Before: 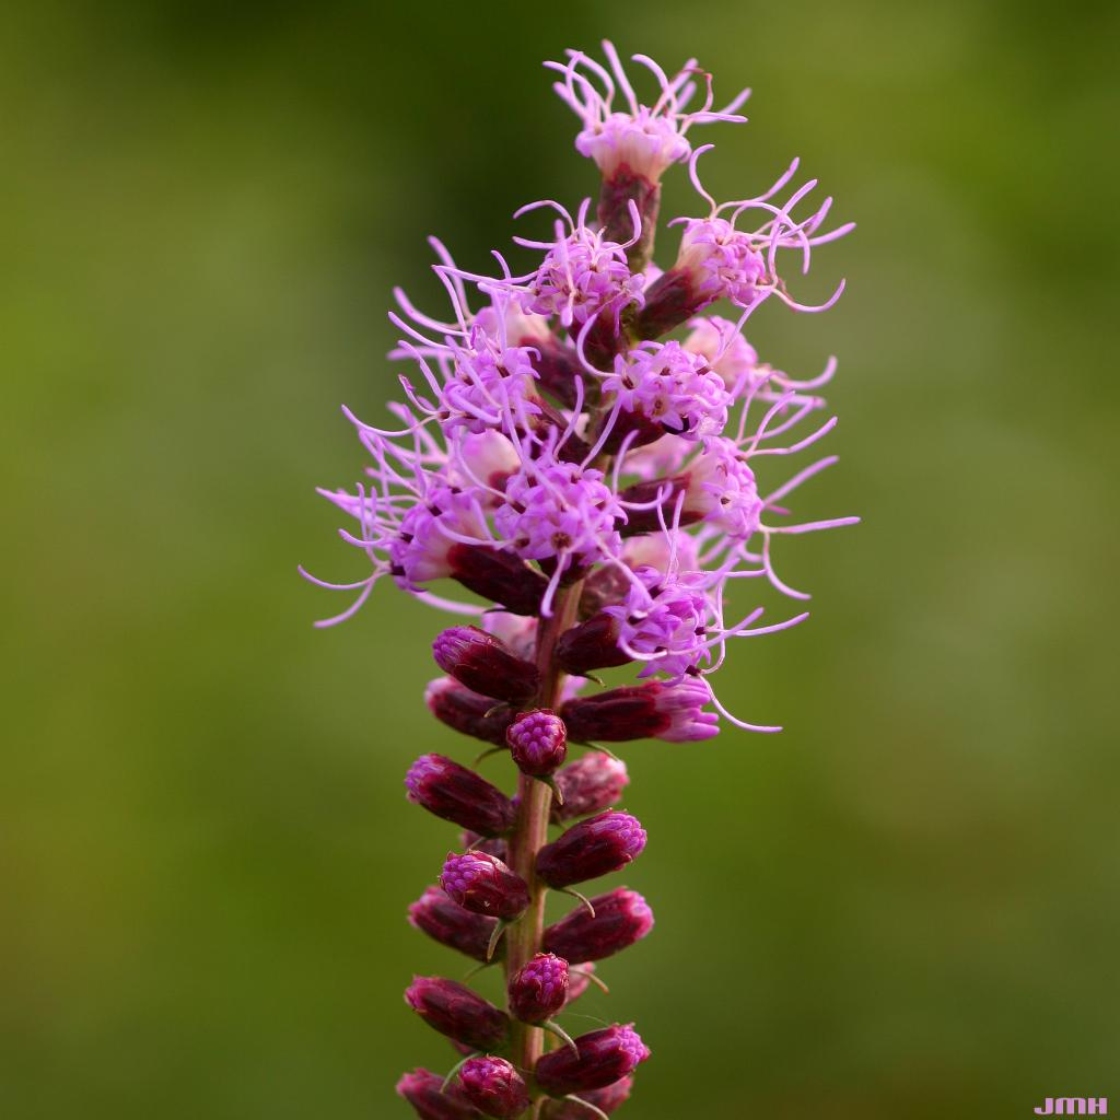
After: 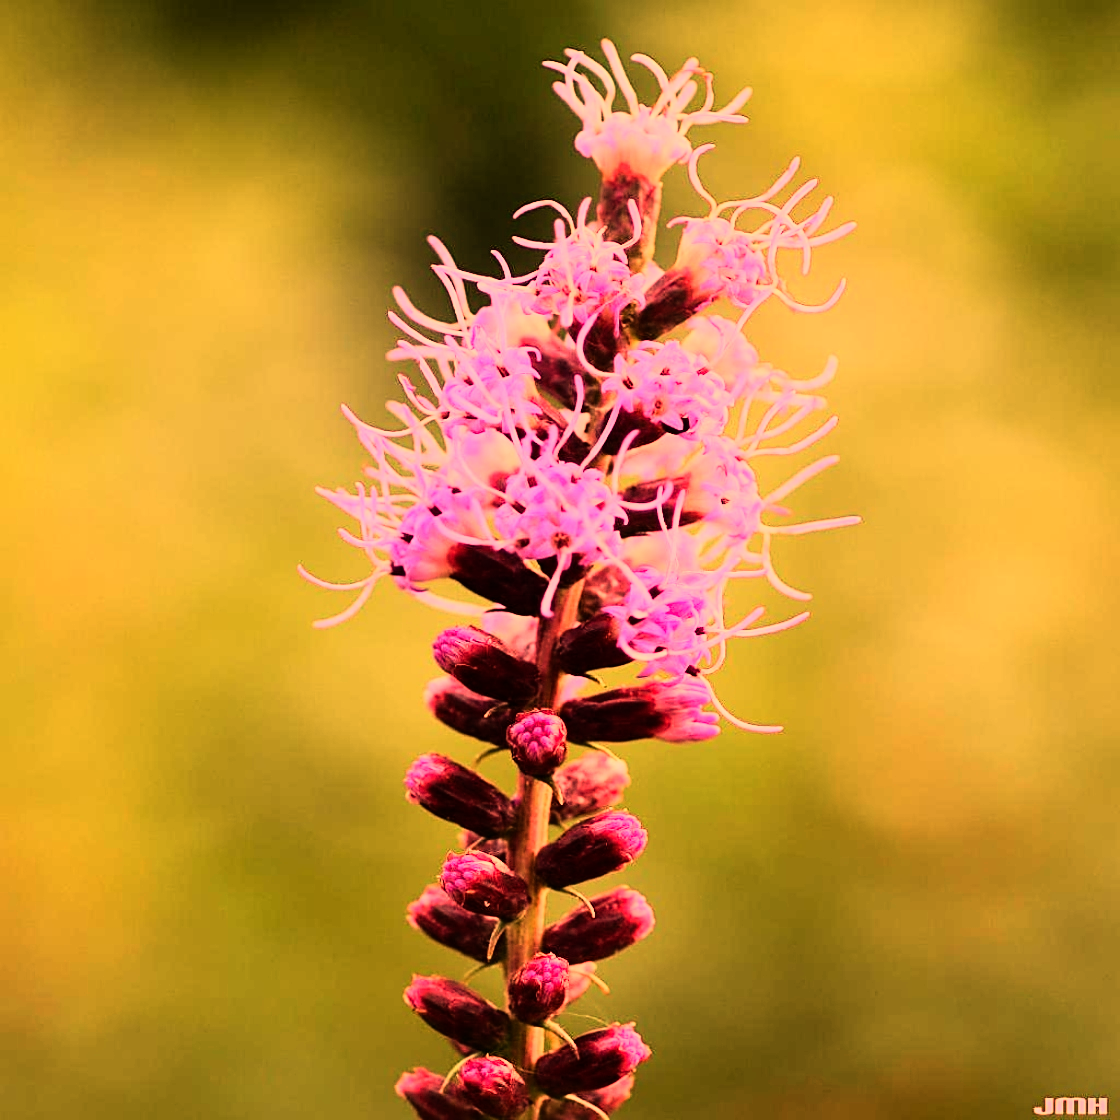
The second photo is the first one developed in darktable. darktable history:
sharpen: on, module defaults
rgb curve: curves: ch0 [(0, 0) (0.21, 0.15) (0.24, 0.21) (0.5, 0.75) (0.75, 0.96) (0.89, 0.99) (1, 1)]; ch1 [(0, 0.02) (0.21, 0.13) (0.25, 0.2) (0.5, 0.67) (0.75, 0.9) (0.89, 0.97) (1, 1)]; ch2 [(0, 0.02) (0.21, 0.13) (0.25, 0.2) (0.5, 0.67) (0.75, 0.9) (0.89, 0.97) (1, 1)], compensate middle gray true
white balance: red 1.467, blue 0.684
